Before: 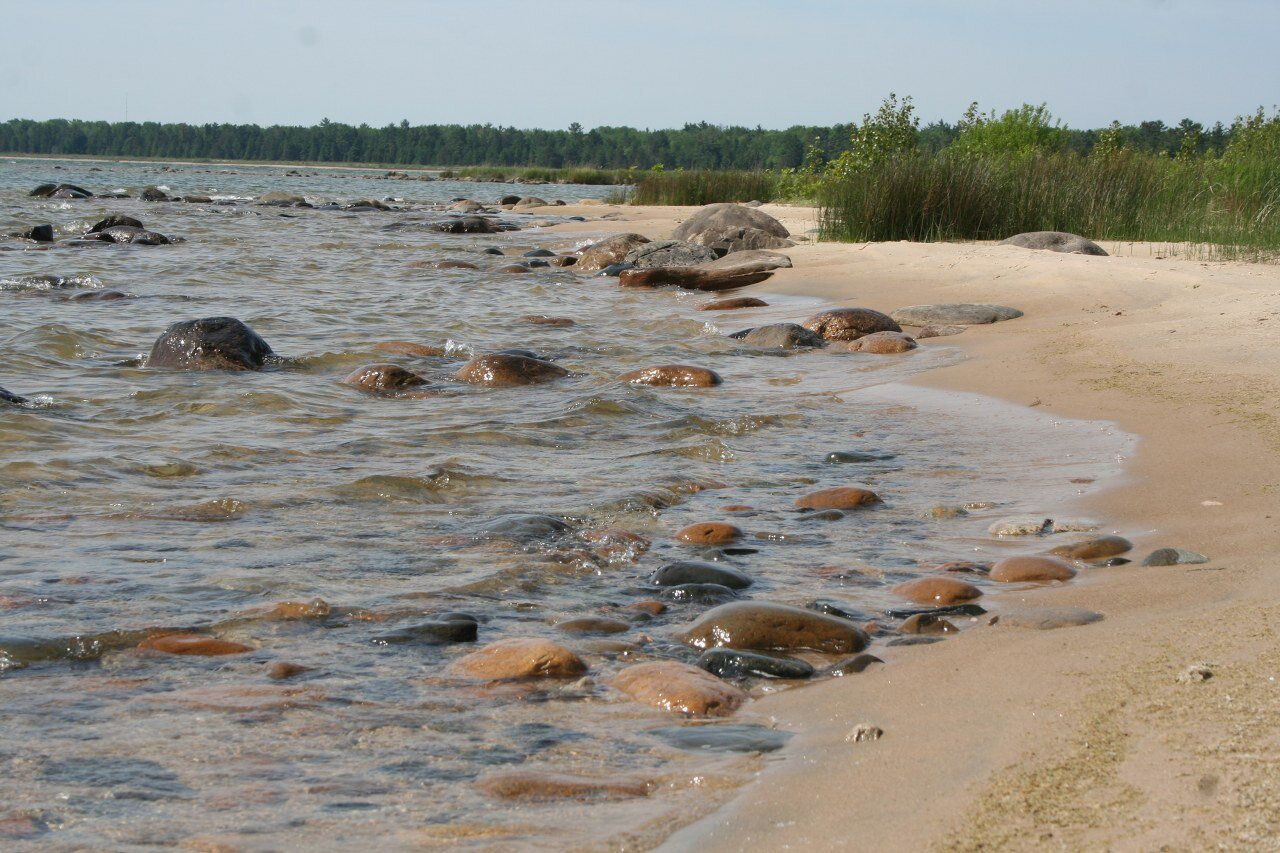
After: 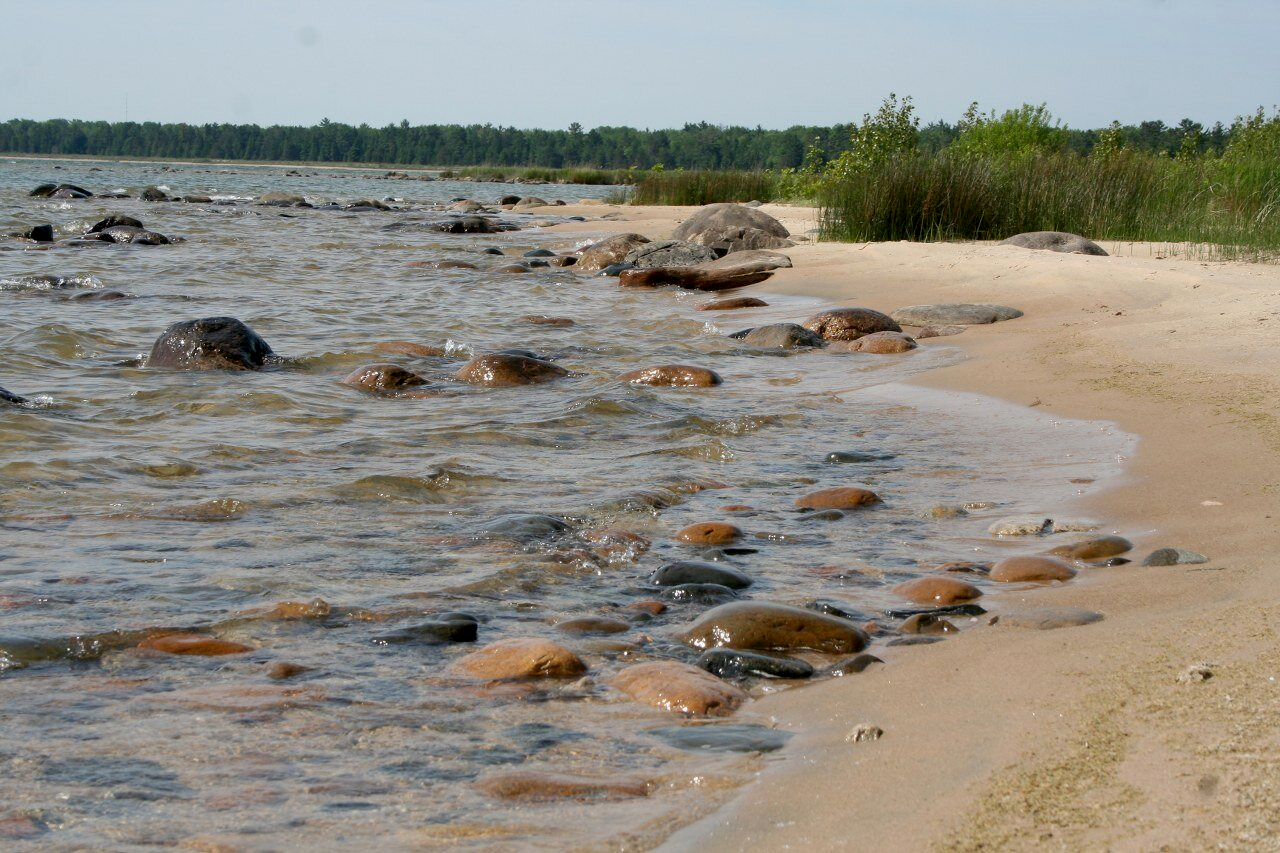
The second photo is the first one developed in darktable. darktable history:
exposure: black level correction 0.01, exposure 0.008 EV, compensate exposure bias true, compensate highlight preservation false
